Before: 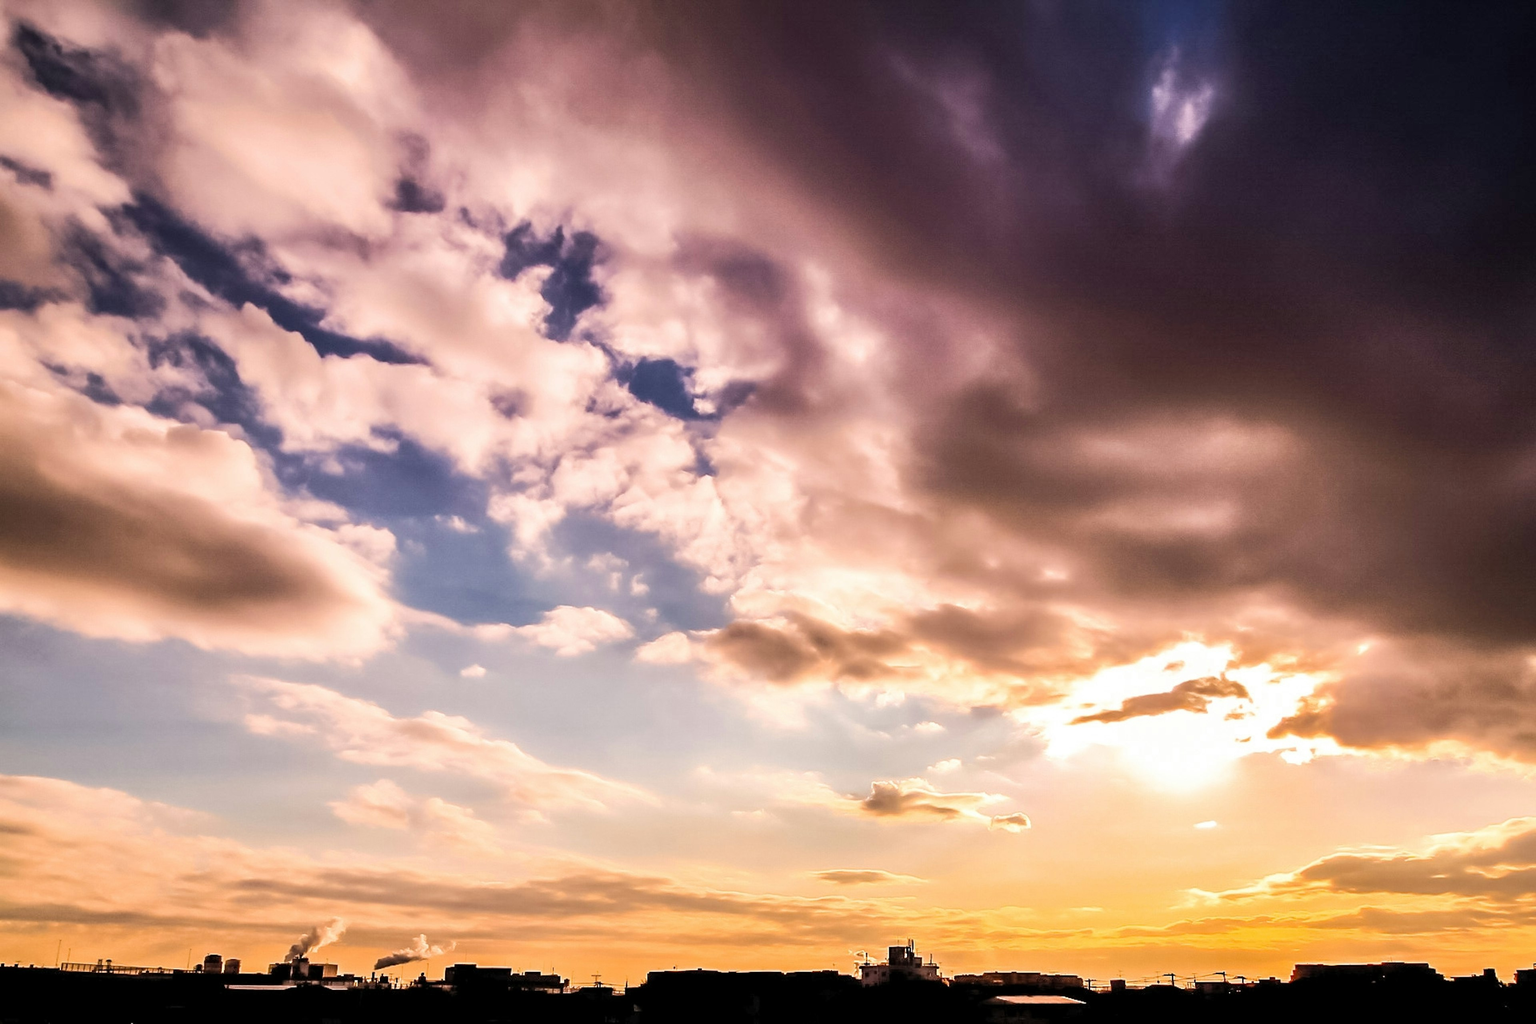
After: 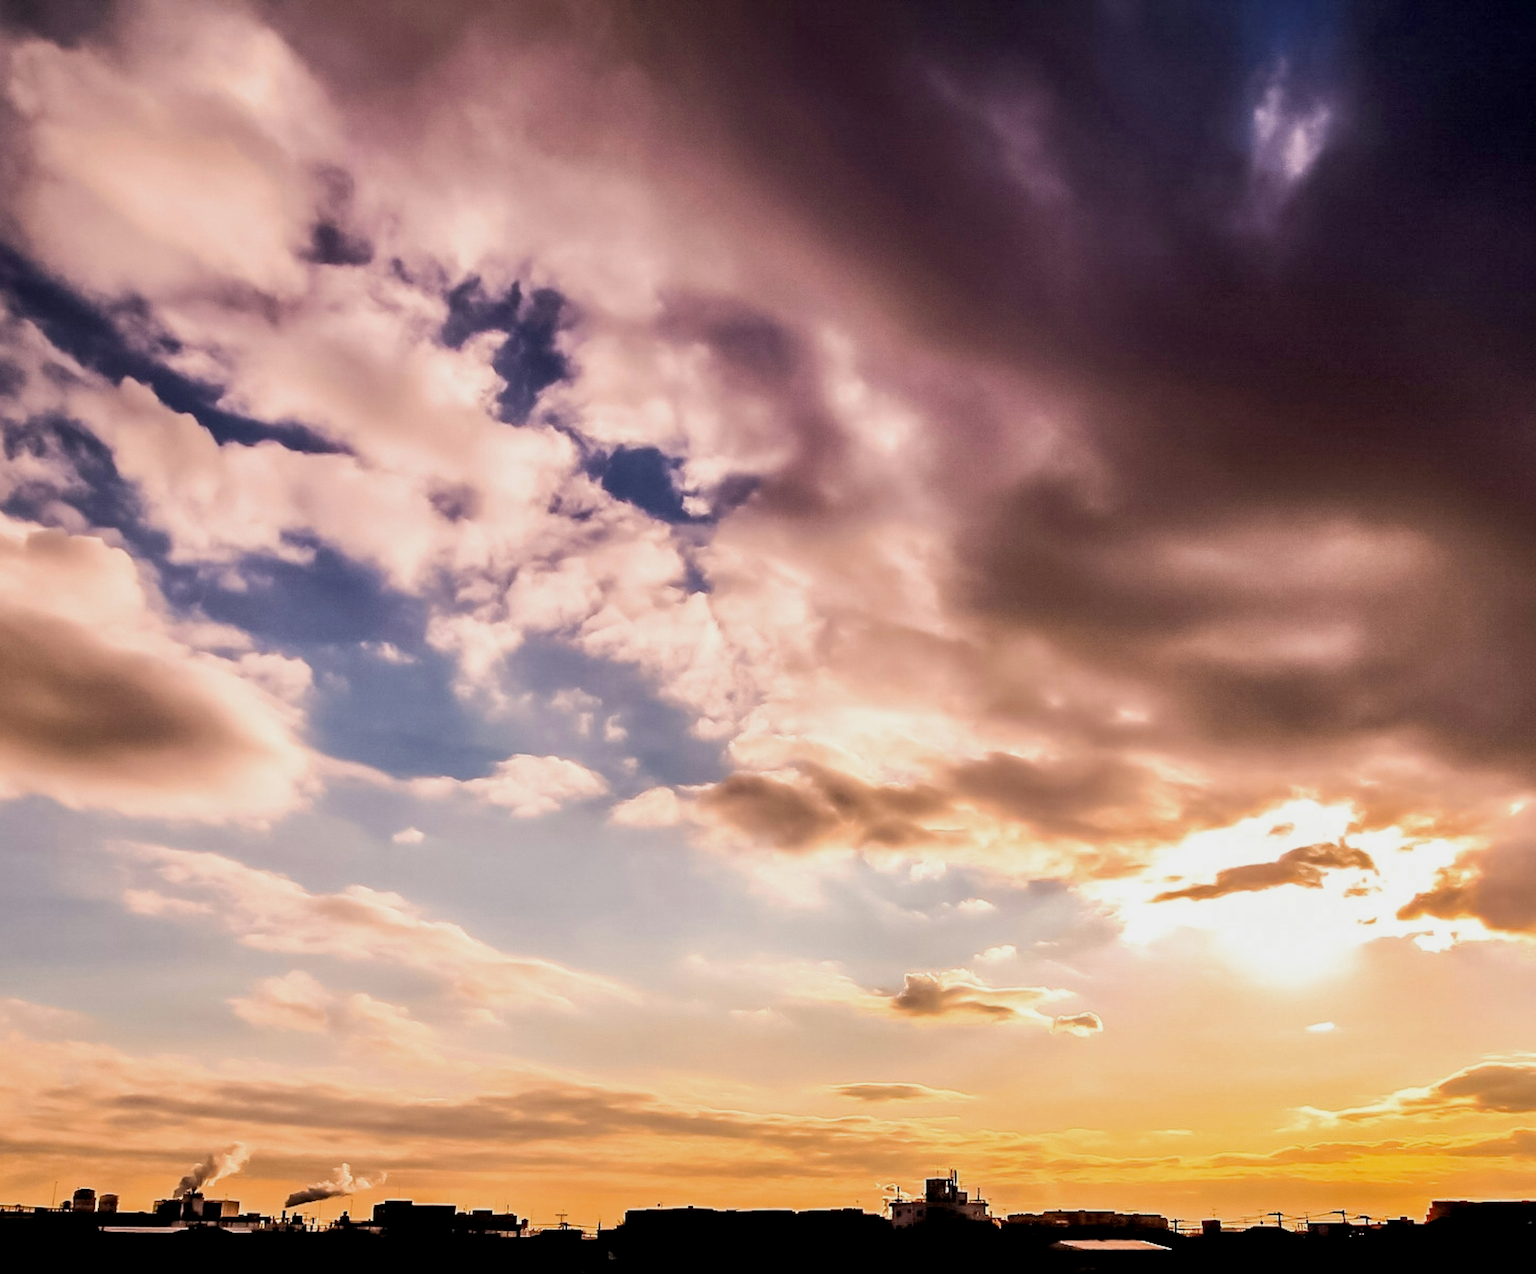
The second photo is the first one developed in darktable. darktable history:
crop and rotate: left 9.49%, right 10.207%
exposure: black level correction 0.006, exposure -0.224 EV, compensate highlight preservation false
